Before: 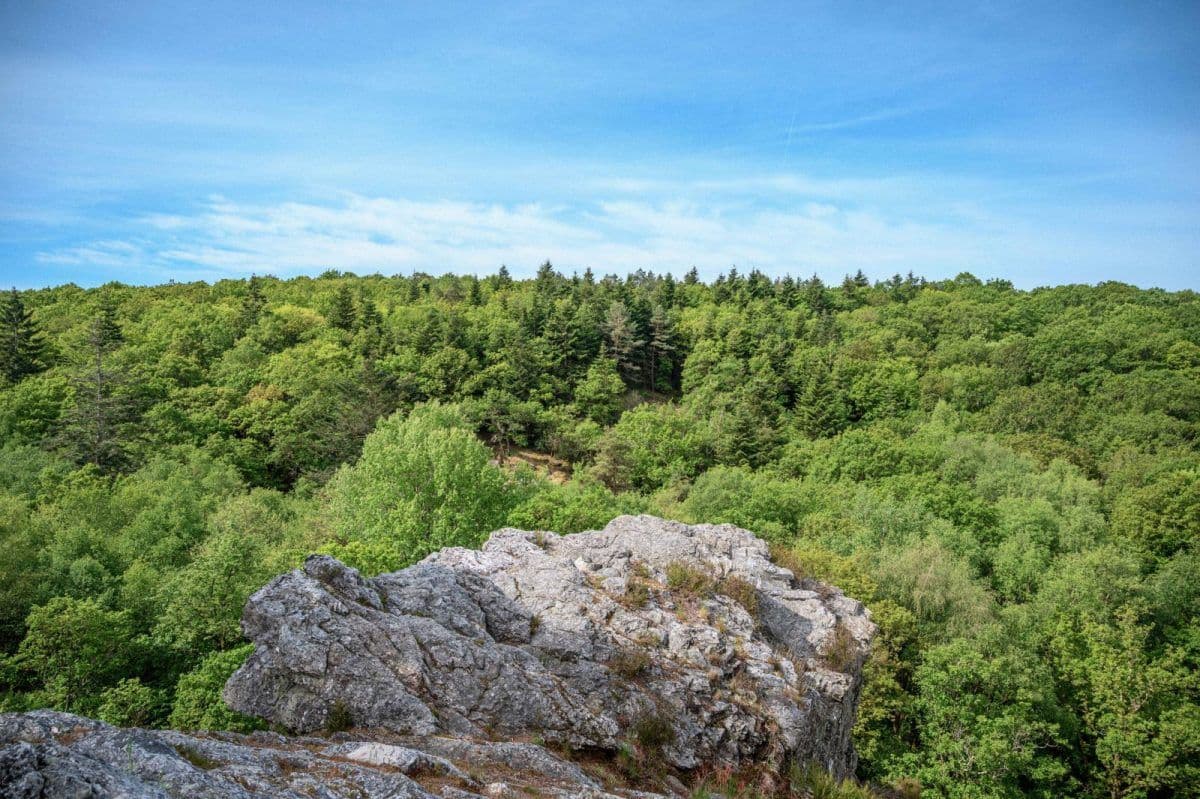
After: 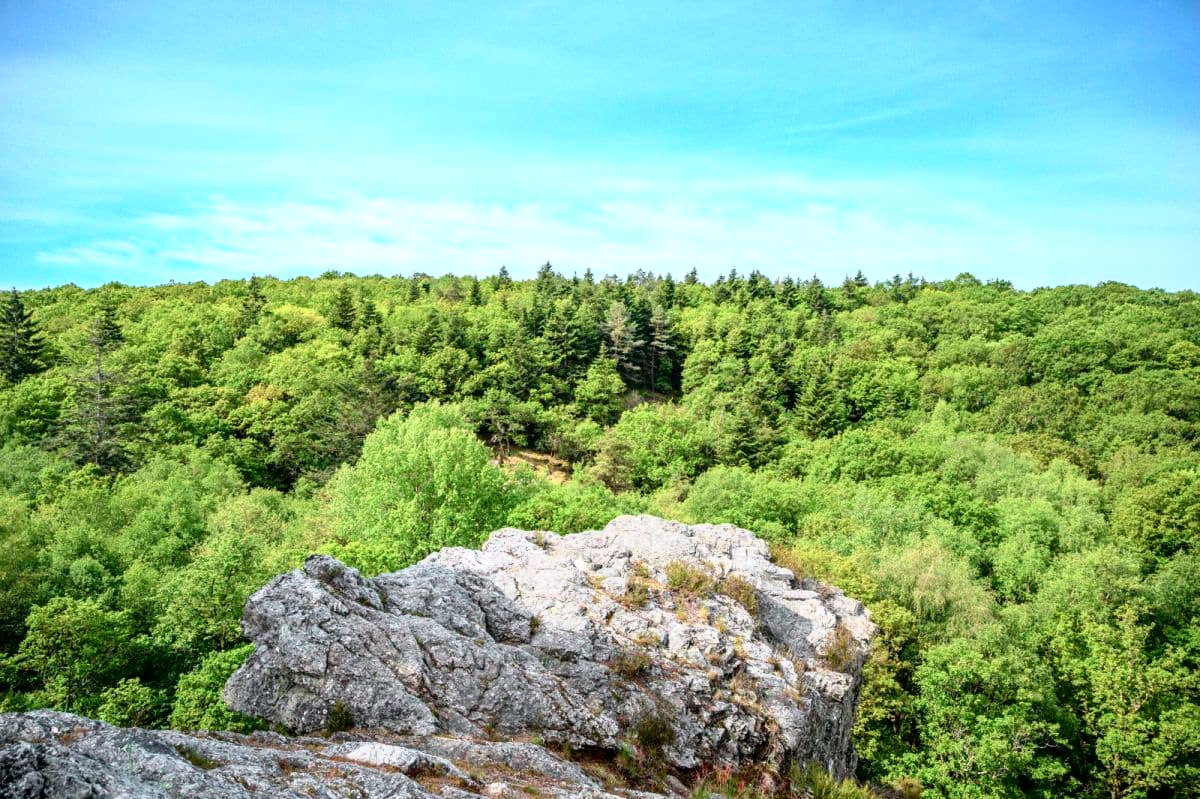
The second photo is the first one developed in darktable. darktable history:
exposure: black level correction 0.001, exposure 0.499 EV, compensate exposure bias true, compensate highlight preservation false
tone curve: curves: ch0 [(0, 0) (0.035, 0.011) (0.133, 0.076) (0.285, 0.265) (0.491, 0.541) (0.617, 0.693) (0.704, 0.77) (0.794, 0.865) (0.895, 0.938) (1, 0.976)]; ch1 [(0, 0) (0.318, 0.278) (0.444, 0.427) (0.502, 0.497) (0.543, 0.547) (0.601, 0.641) (0.746, 0.764) (1, 1)]; ch2 [(0, 0) (0.316, 0.292) (0.381, 0.37) (0.423, 0.448) (0.476, 0.482) (0.502, 0.5) (0.543, 0.547) (0.587, 0.613) (0.642, 0.672) (0.704, 0.727) (0.865, 0.827) (1, 0.951)], color space Lab, independent channels, preserve colors none
